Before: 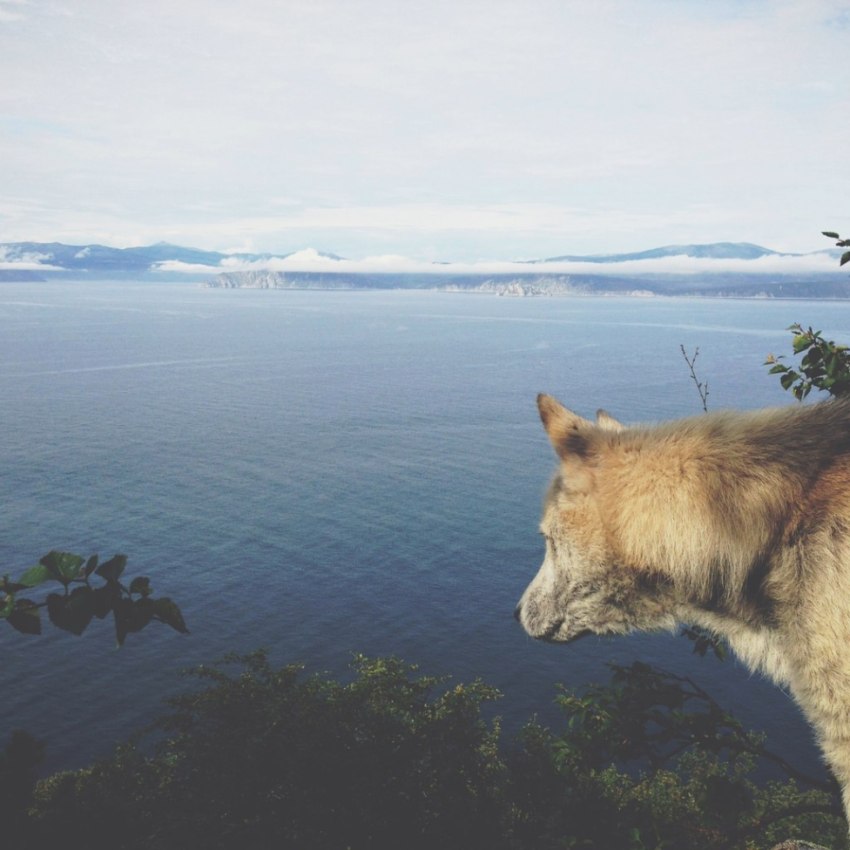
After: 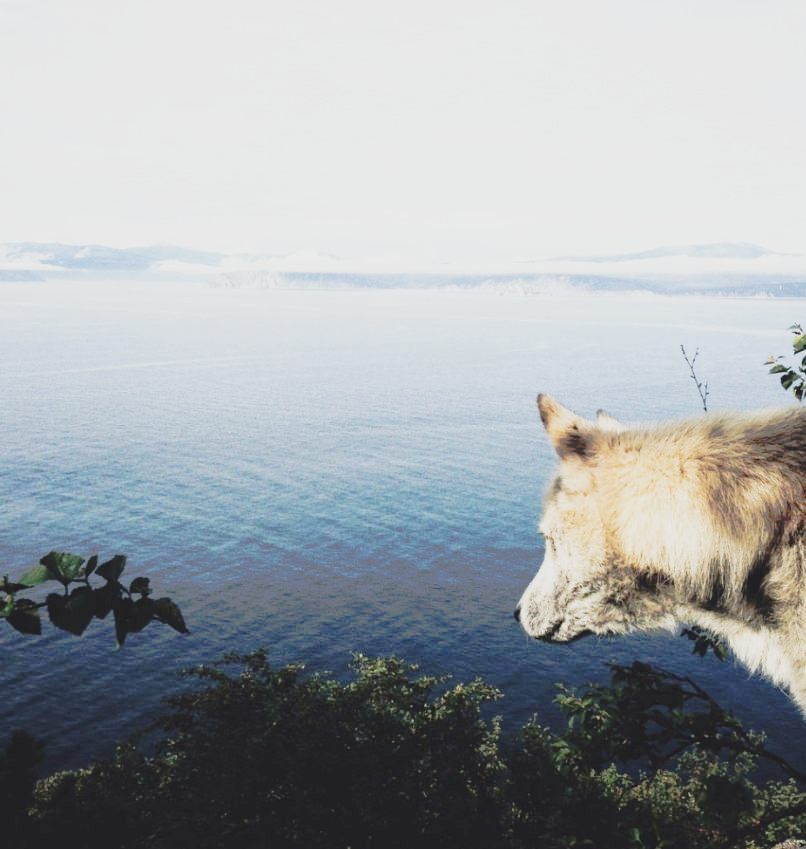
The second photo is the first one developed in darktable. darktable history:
crop and rotate: left 0%, right 5.157%
tone curve: curves: ch0 [(0, 0) (0.081, 0.033) (0.192, 0.124) (0.283, 0.238) (0.407, 0.476) (0.495, 0.521) (0.661, 0.756) (0.788, 0.87) (1, 0.951)]; ch1 [(0, 0) (0.161, 0.092) (0.35, 0.33) (0.392, 0.392) (0.427, 0.426) (0.479, 0.472) (0.505, 0.497) (0.521, 0.524) (0.567, 0.56) (0.583, 0.592) (0.625, 0.627) (0.678, 0.733) (1, 1)]; ch2 [(0, 0) (0.346, 0.362) (0.404, 0.427) (0.502, 0.499) (0.531, 0.523) (0.544, 0.561) (0.58, 0.59) (0.629, 0.642) (0.717, 0.678) (1, 1)], preserve colors none
filmic rgb: black relative exposure -5.07 EV, white relative exposure 3.97 EV, threshold 3 EV, hardness 2.89, contrast 1.399, highlights saturation mix -28.98%, preserve chrominance no, color science v5 (2021), enable highlight reconstruction true
contrast brightness saturation: contrast 0.069, brightness 0.179, saturation 0.398
